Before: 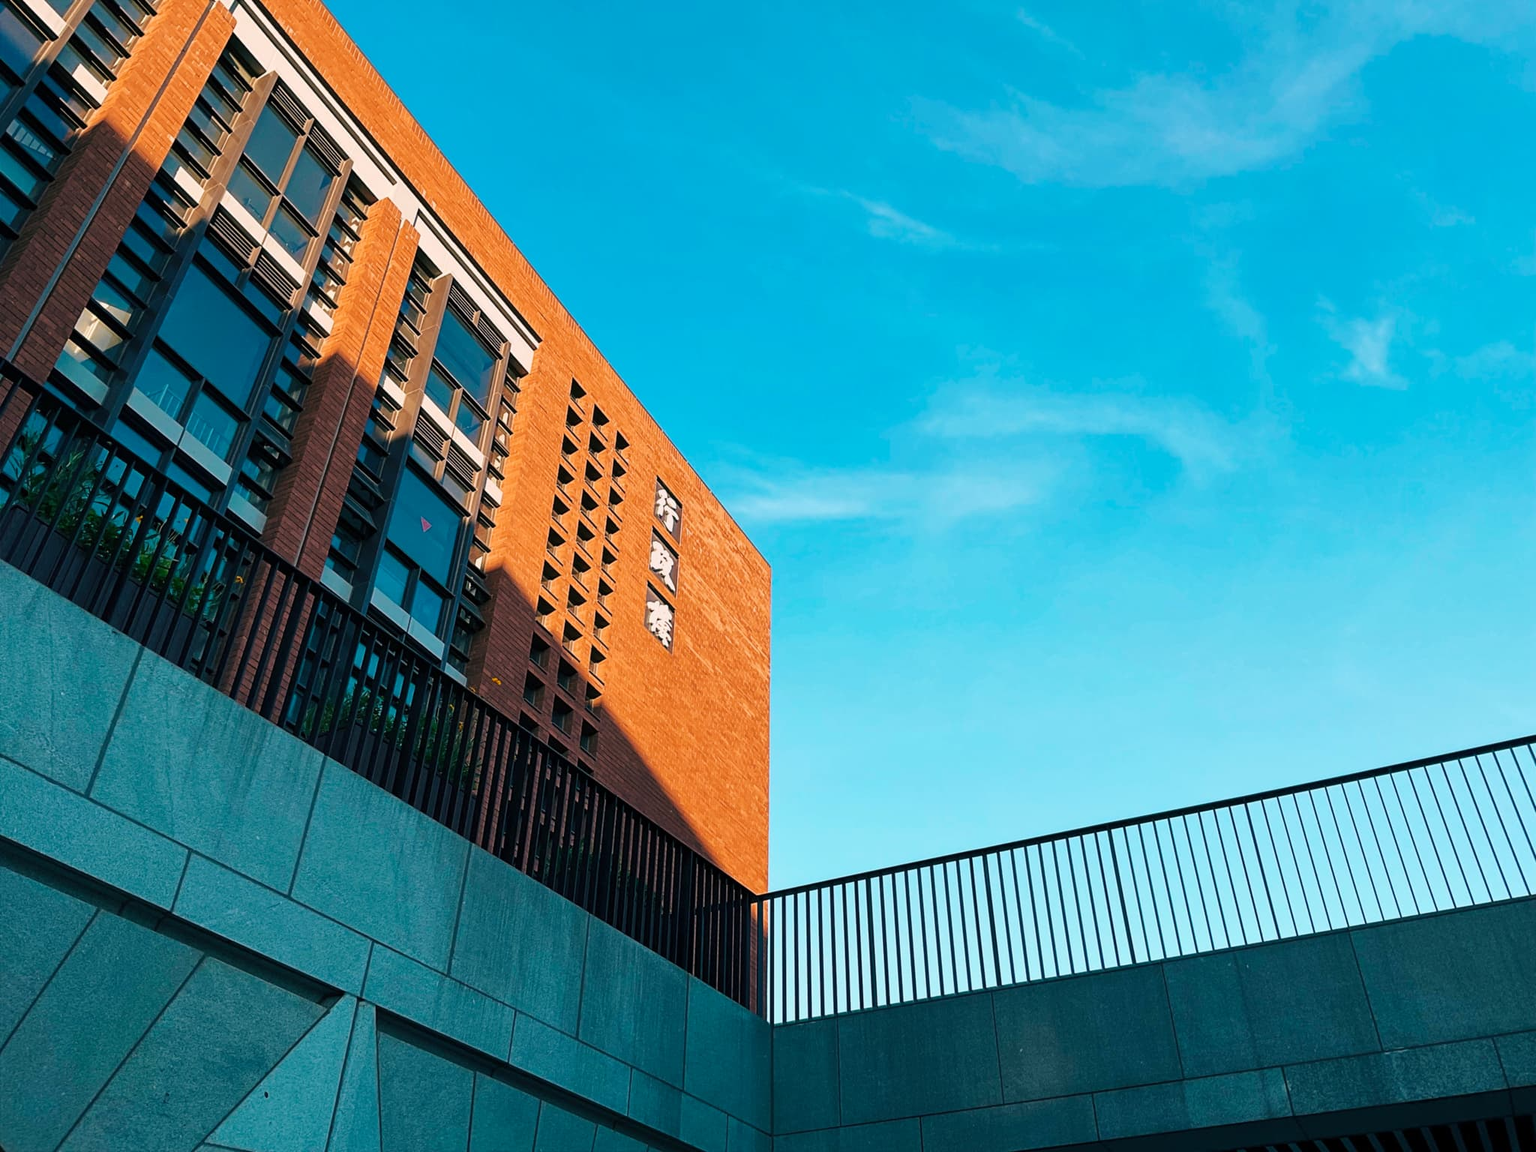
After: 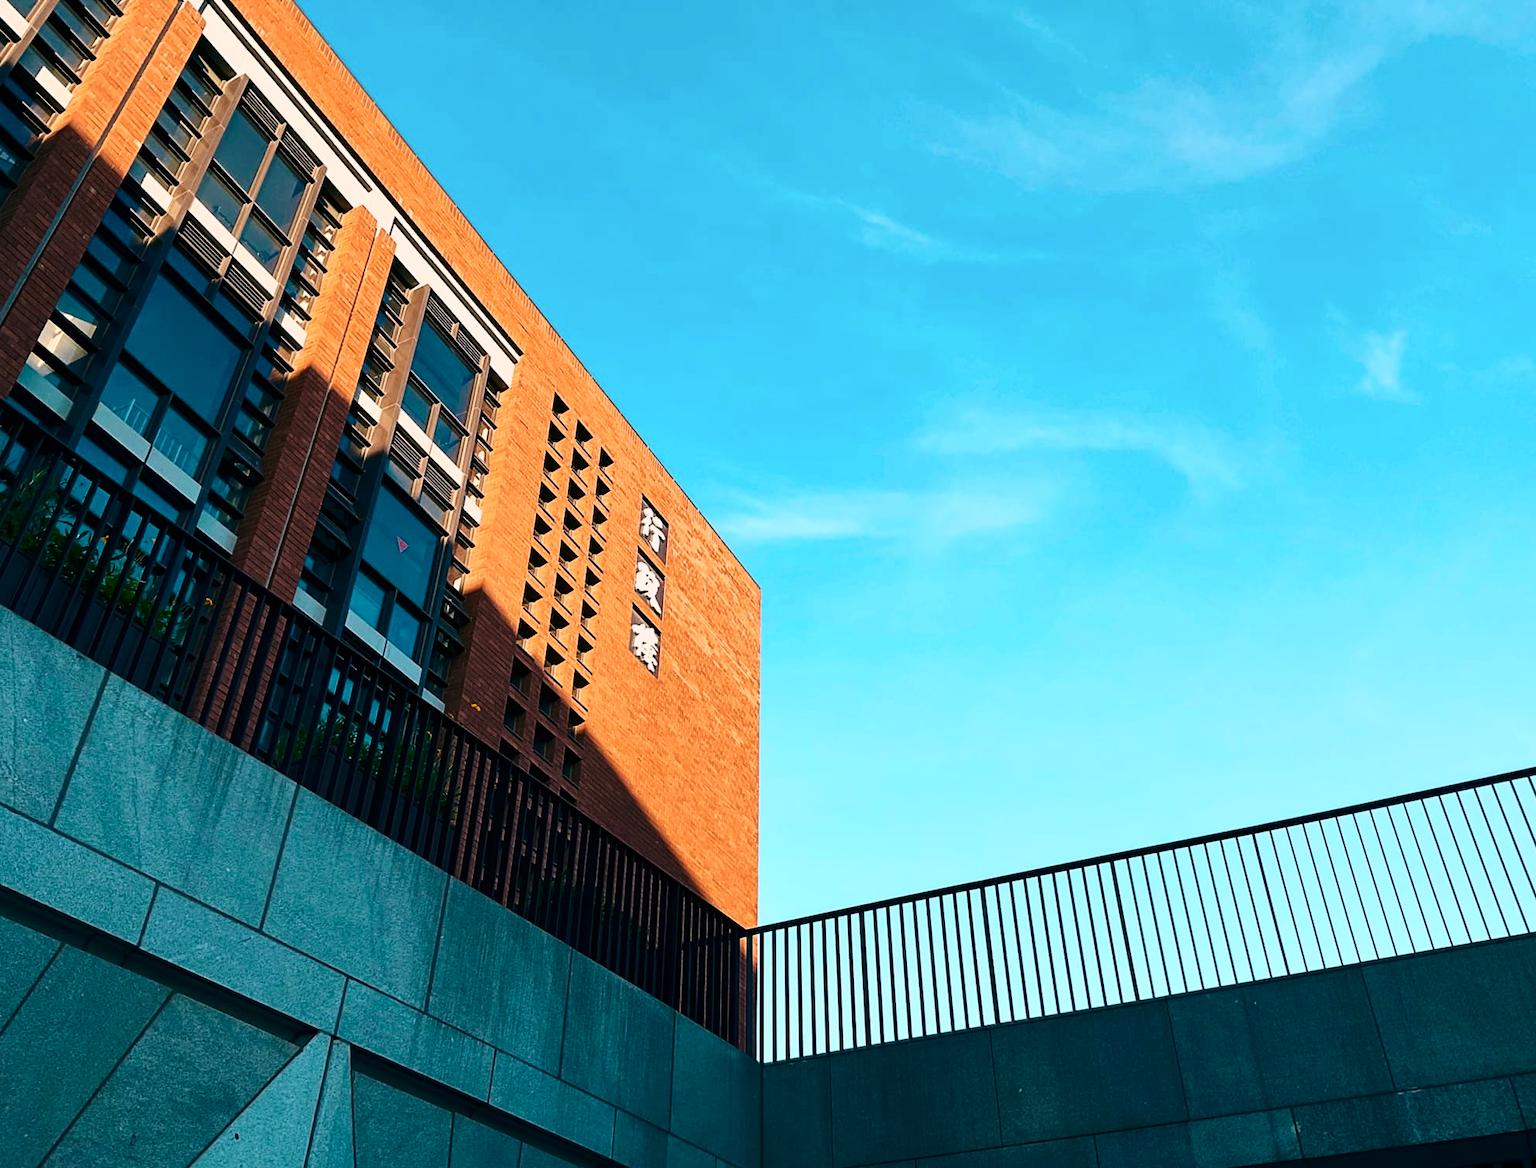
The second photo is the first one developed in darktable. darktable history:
contrast brightness saturation: contrast 0.28
crop and rotate: left 2.536%, right 1.107%, bottom 2.246%
